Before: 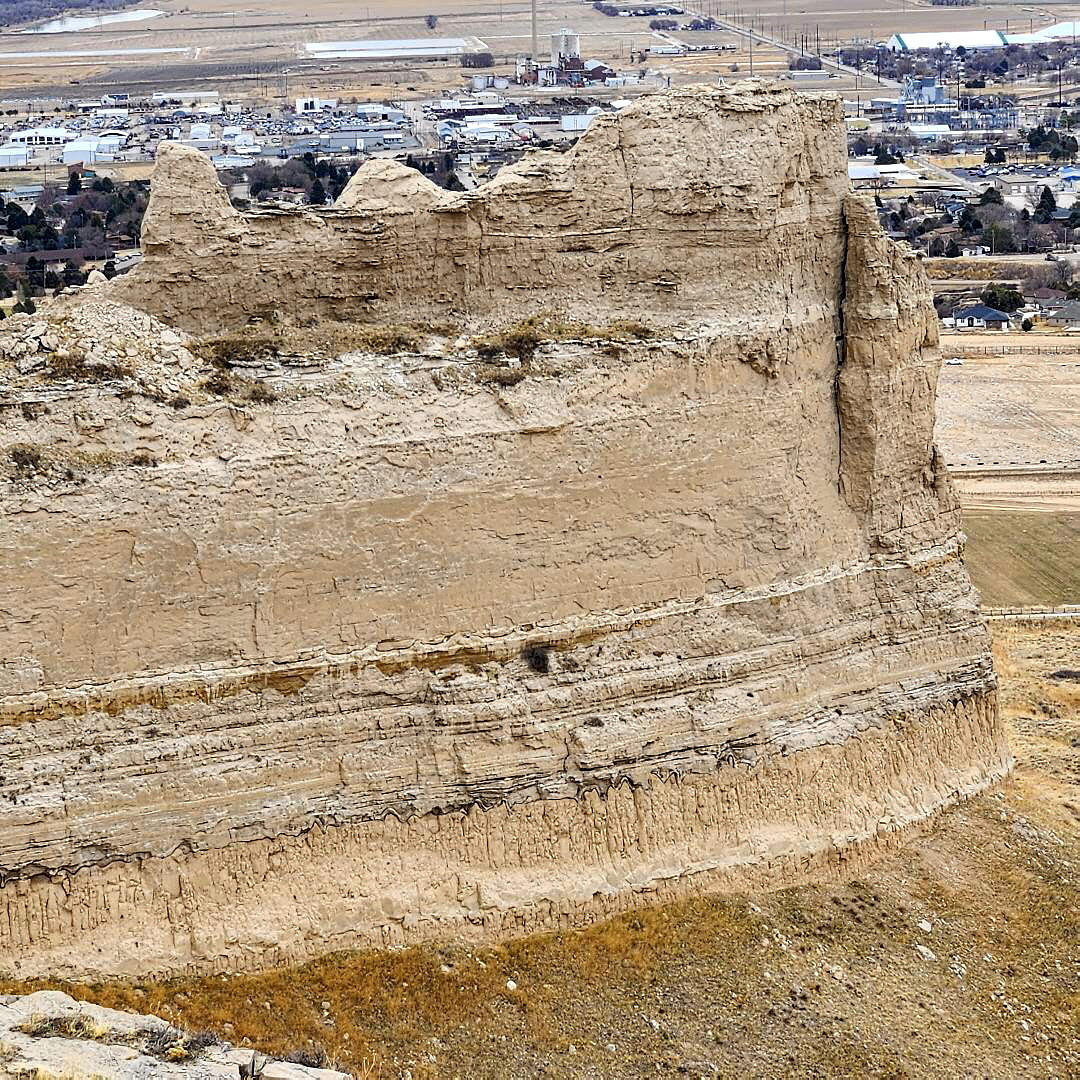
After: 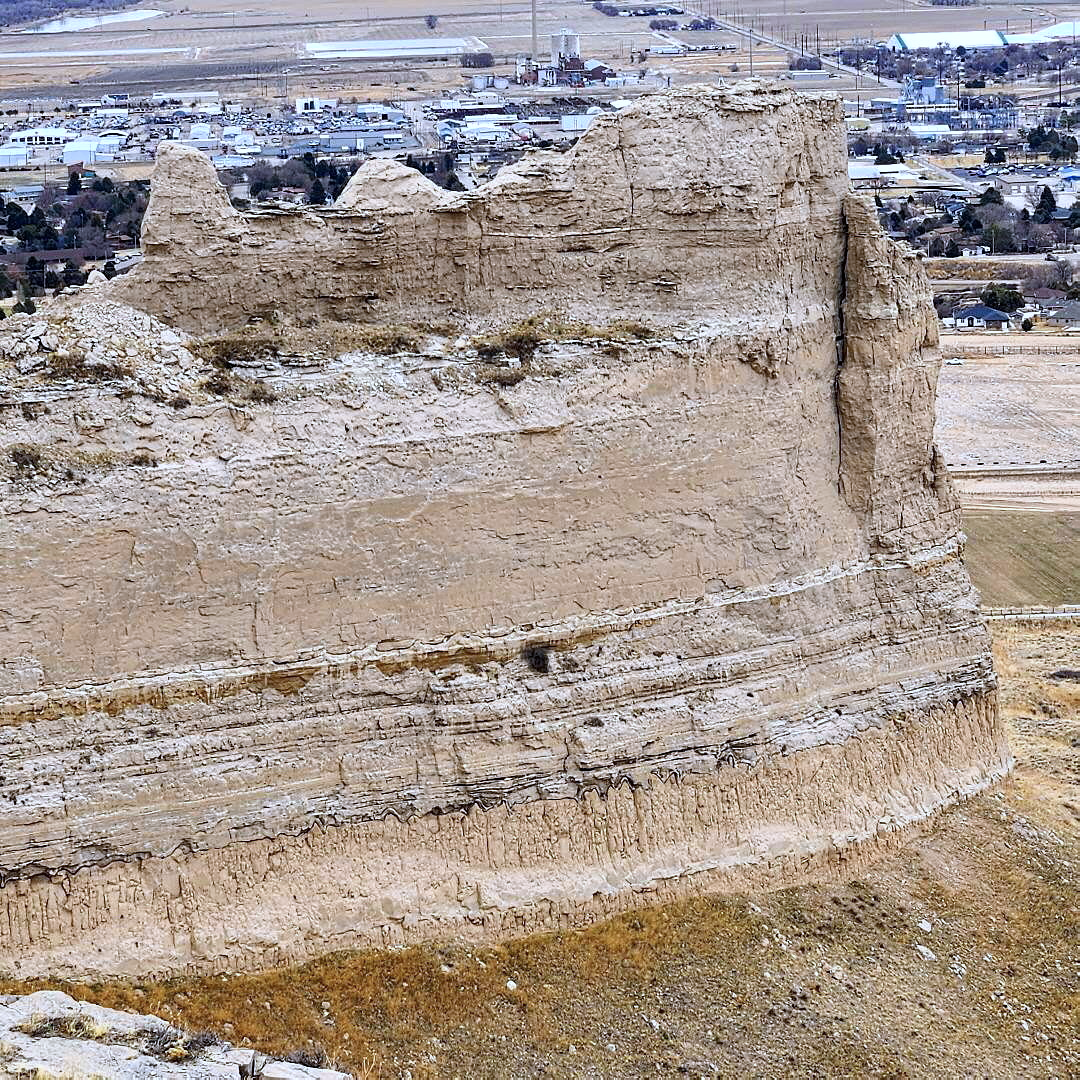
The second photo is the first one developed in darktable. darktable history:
color calibration: illuminant as shot in camera, x 0.37, y 0.382, temperature 4317.72 K
